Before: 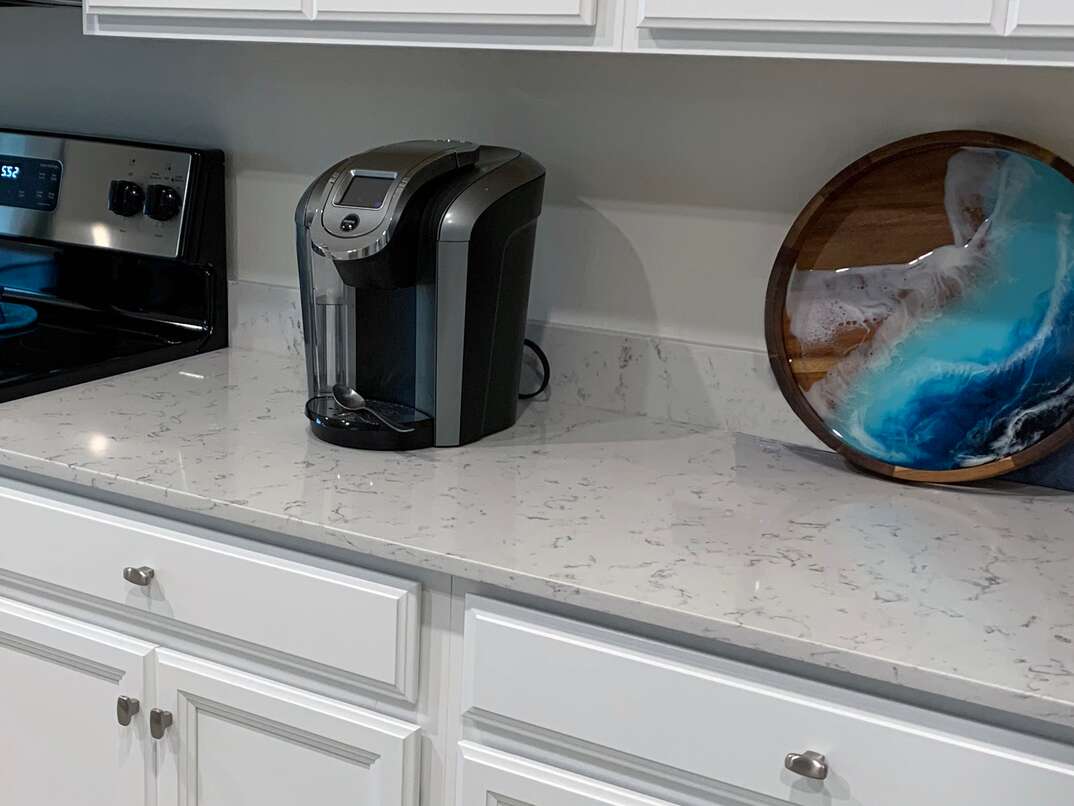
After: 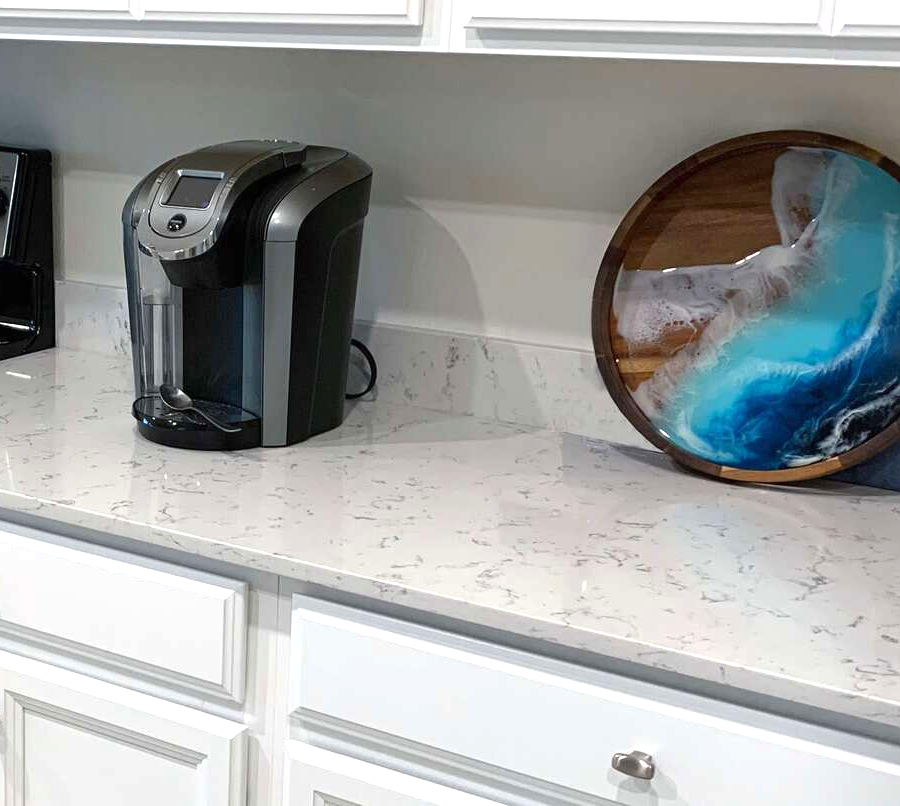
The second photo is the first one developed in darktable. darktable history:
crop: left 16.173%
exposure: black level correction 0, exposure 0.691 EV, compensate highlight preservation false
